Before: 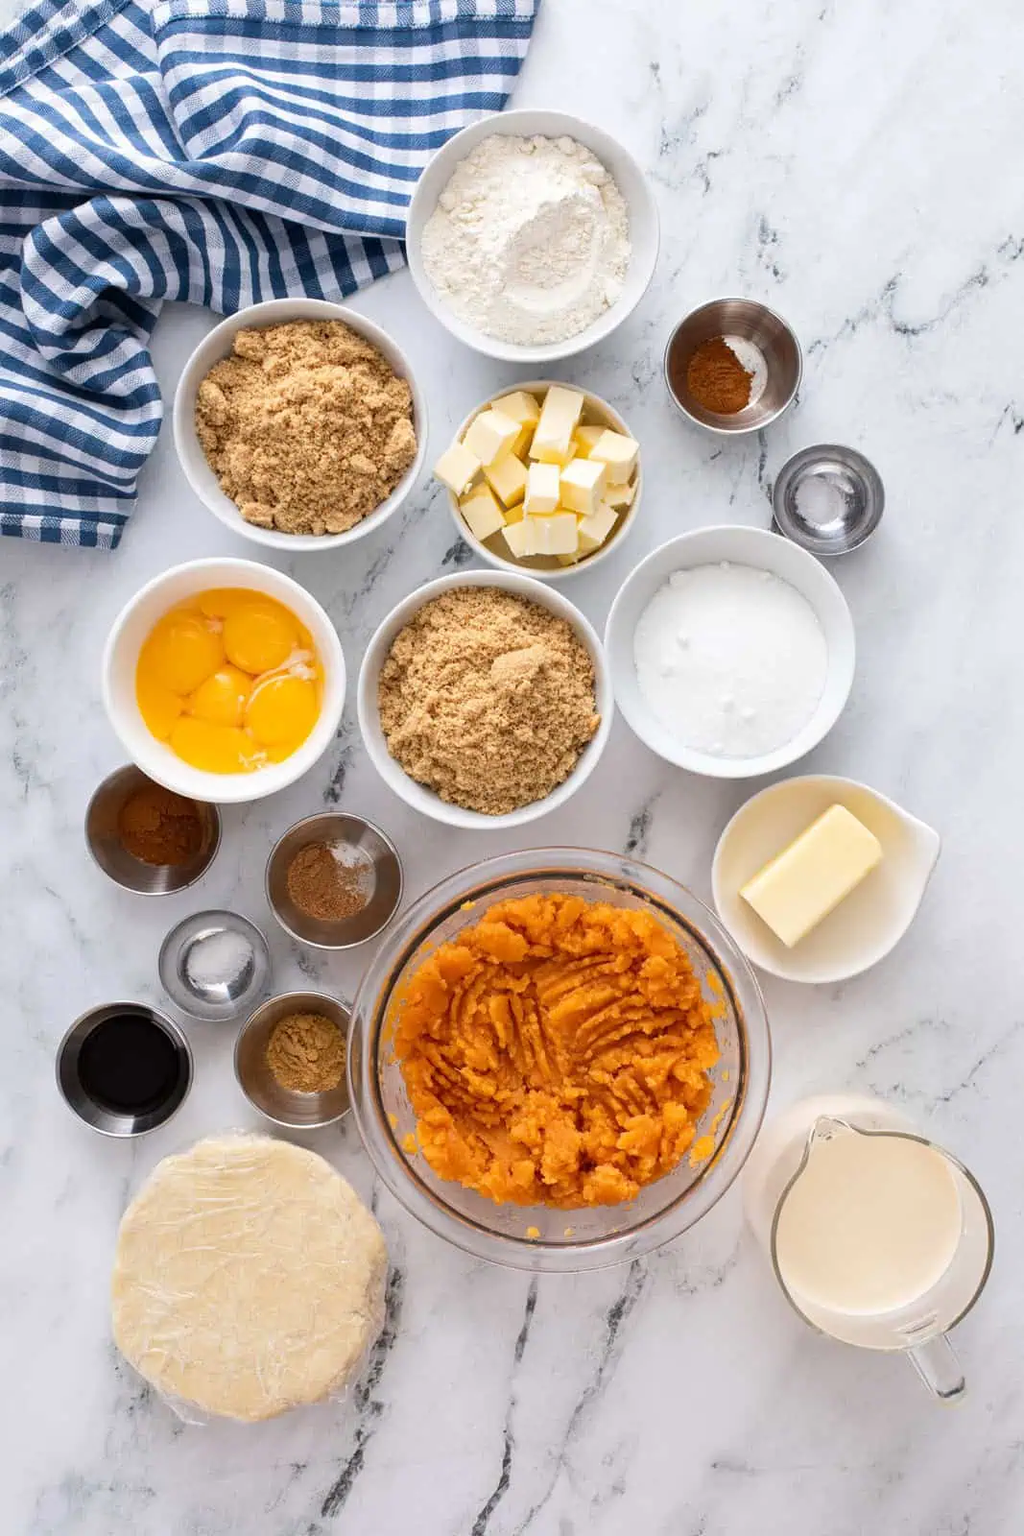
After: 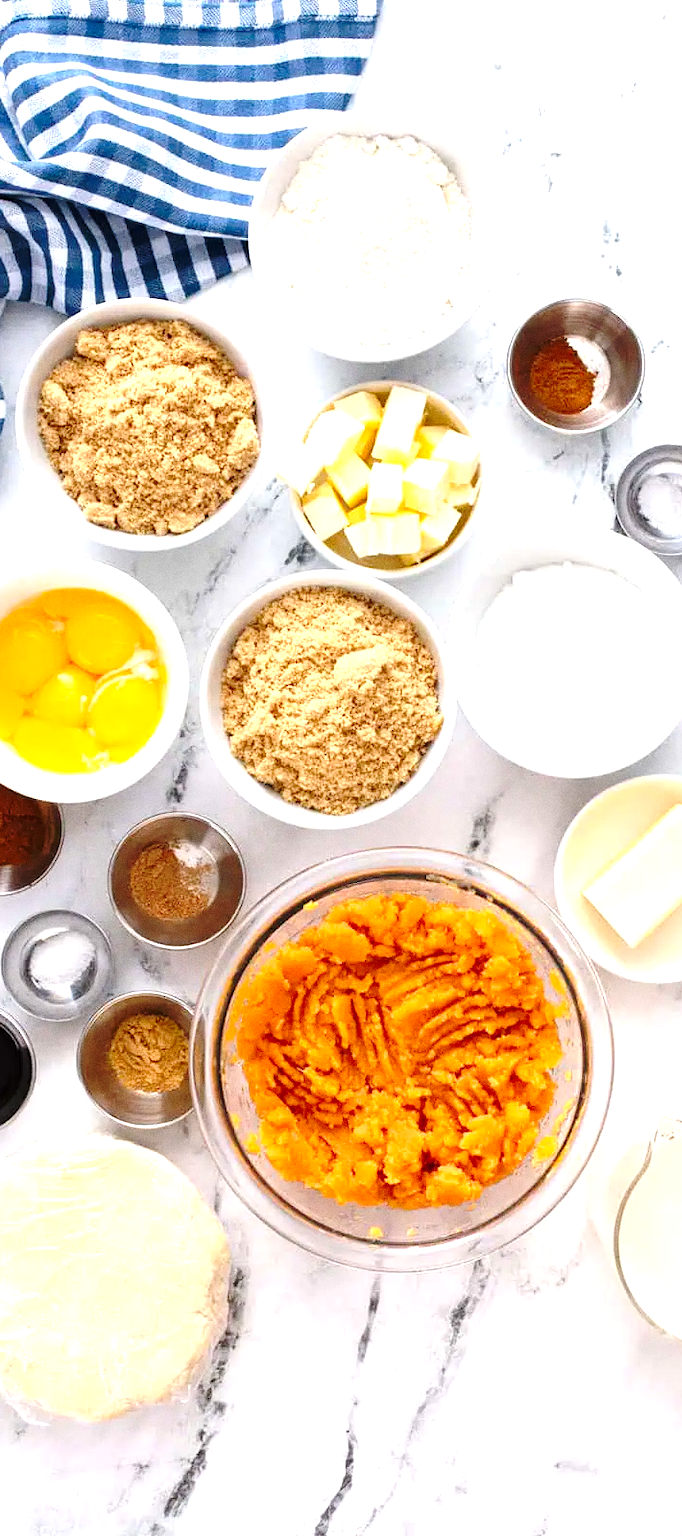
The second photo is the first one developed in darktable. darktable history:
base curve: curves: ch0 [(0, 0) (0.073, 0.04) (0.157, 0.139) (0.492, 0.492) (0.758, 0.758) (1, 1)], preserve colors none
grain: coarseness 0.09 ISO
crop: left 15.419%, right 17.914%
exposure: black level correction 0, exposure 0.953 EV, compensate exposure bias true, compensate highlight preservation false
